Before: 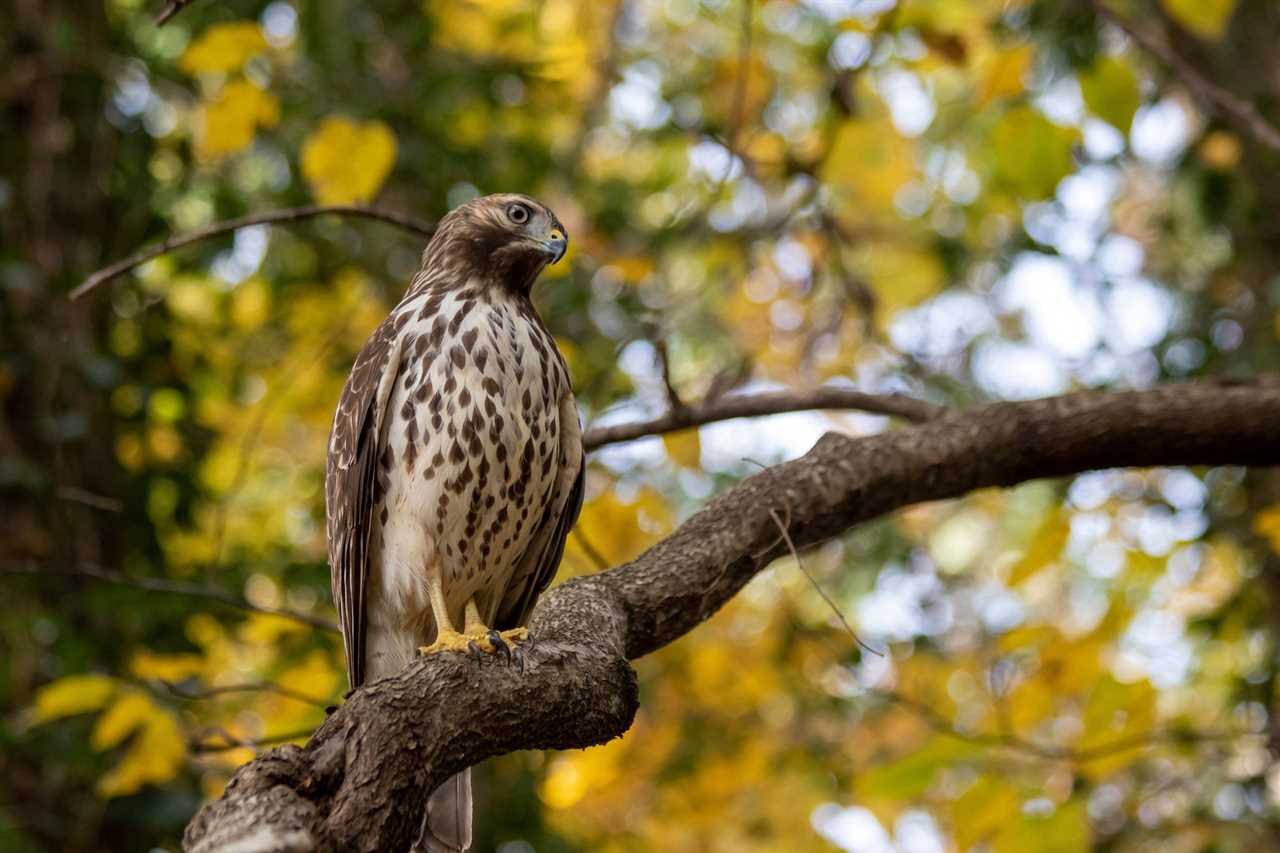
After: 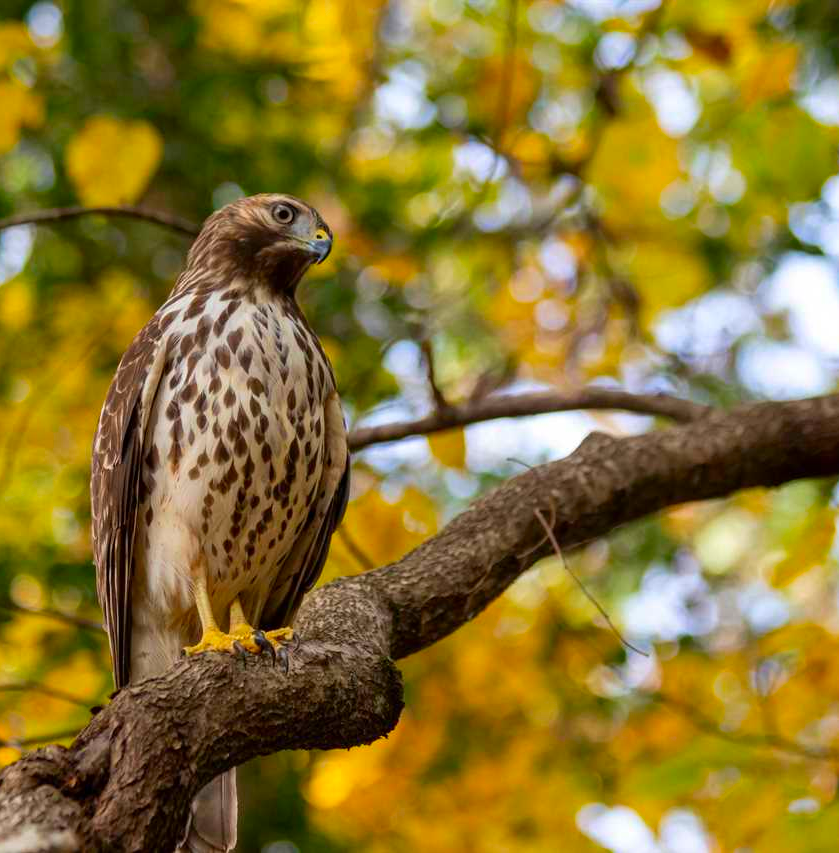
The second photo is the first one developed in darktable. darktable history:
shadows and highlights: shadows 36.38, highlights -27.95, soften with gaussian
contrast brightness saturation: saturation 0.518
crop and rotate: left 18.386%, right 16.055%
